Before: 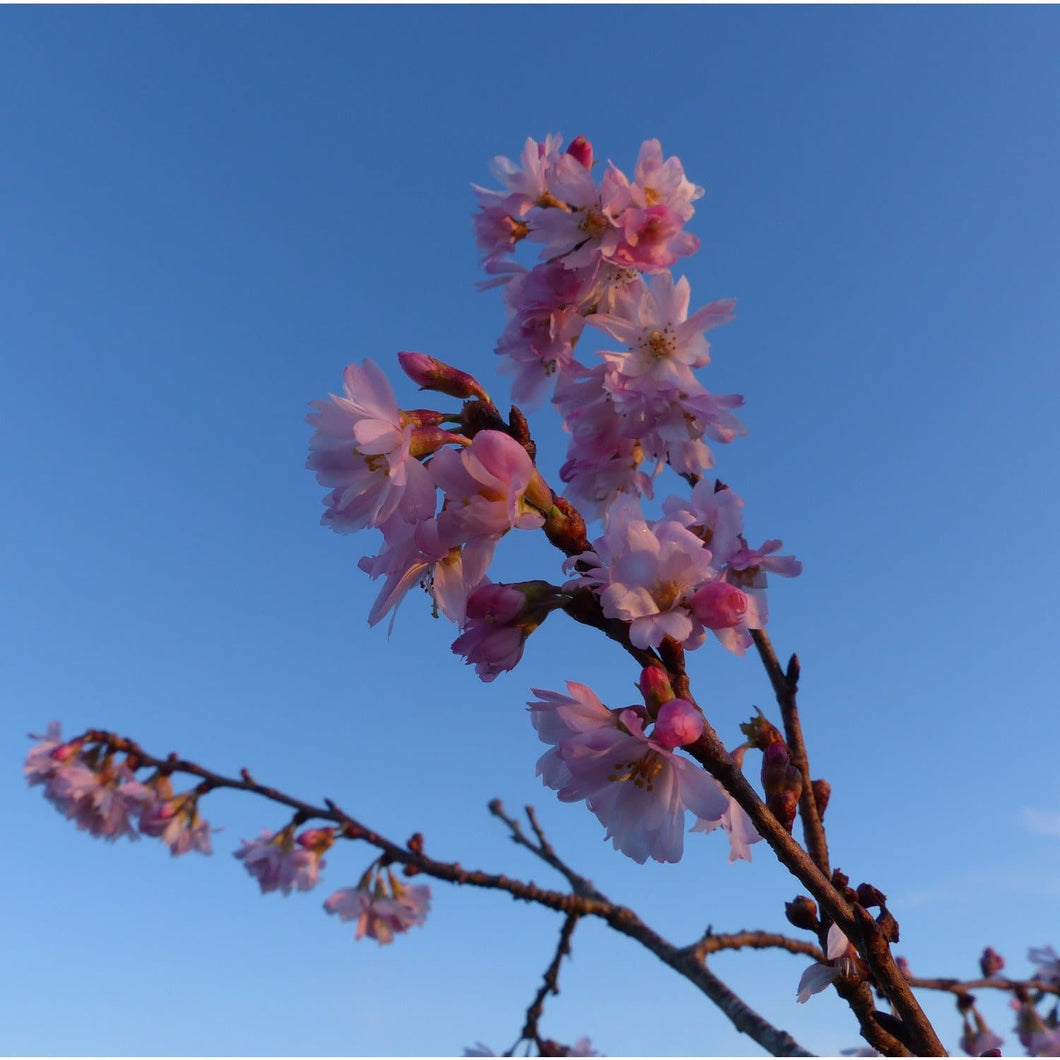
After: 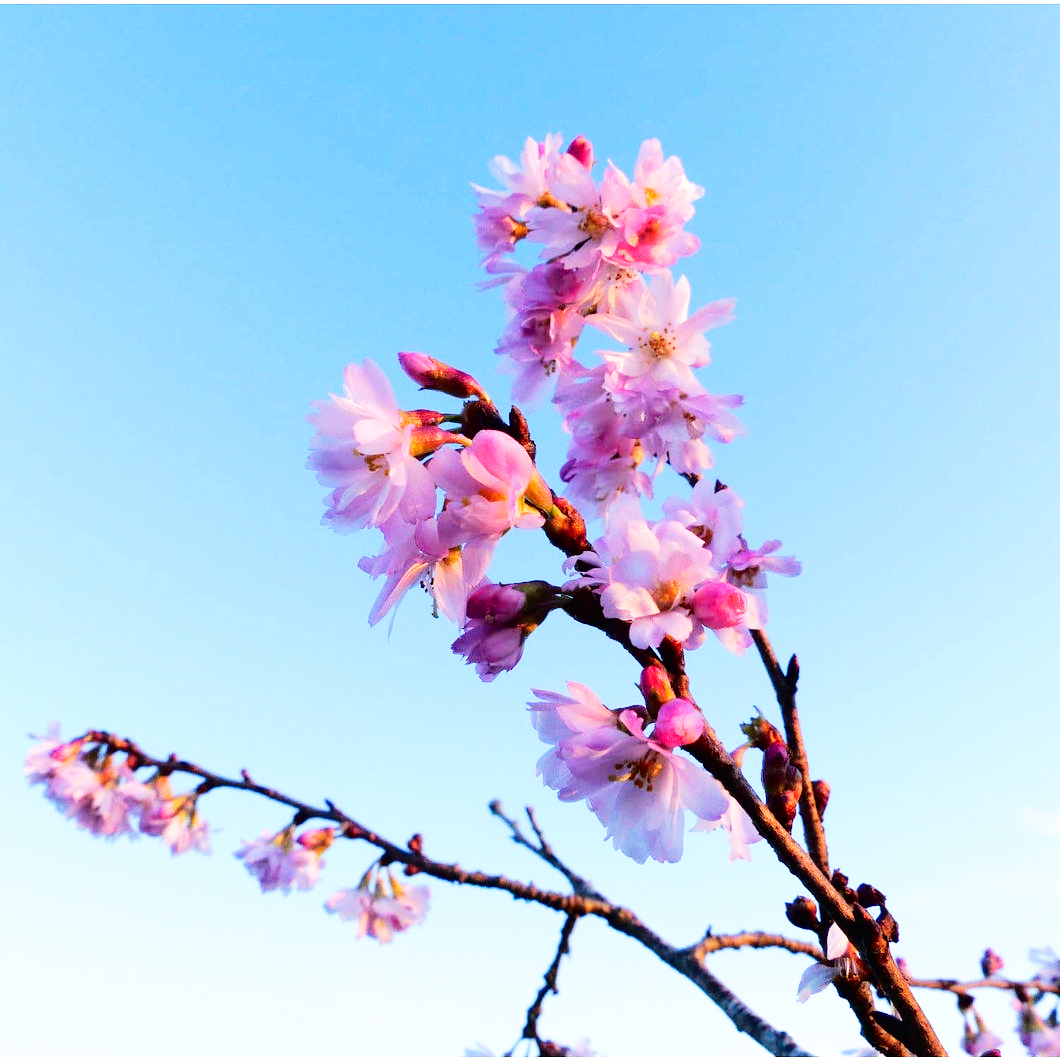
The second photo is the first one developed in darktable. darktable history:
exposure: exposure 0.567 EV, compensate highlight preservation false
color balance rgb: shadows lift › chroma 2.038%, shadows lift › hue 217.57°, perceptual saturation grading › global saturation -0.04%
tone curve: curves: ch0 [(0, 0) (0.003, 0.011) (0.011, 0.012) (0.025, 0.013) (0.044, 0.023) (0.069, 0.04) (0.1, 0.06) (0.136, 0.094) (0.177, 0.145) (0.224, 0.213) (0.277, 0.301) (0.335, 0.389) (0.399, 0.473) (0.468, 0.554) (0.543, 0.627) (0.623, 0.694) (0.709, 0.763) (0.801, 0.83) (0.898, 0.906) (1, 1)], color space Lab, independent channels, preserve colors none
base curve: curves: ch0 [(0, 0) (0.007, 0.004) (0.027, 0.03) (0.046, 0.07) (0.207, 0.54) (0.442, 0.872) (0.673, 0.972) (1, 1)], preserve colors none
